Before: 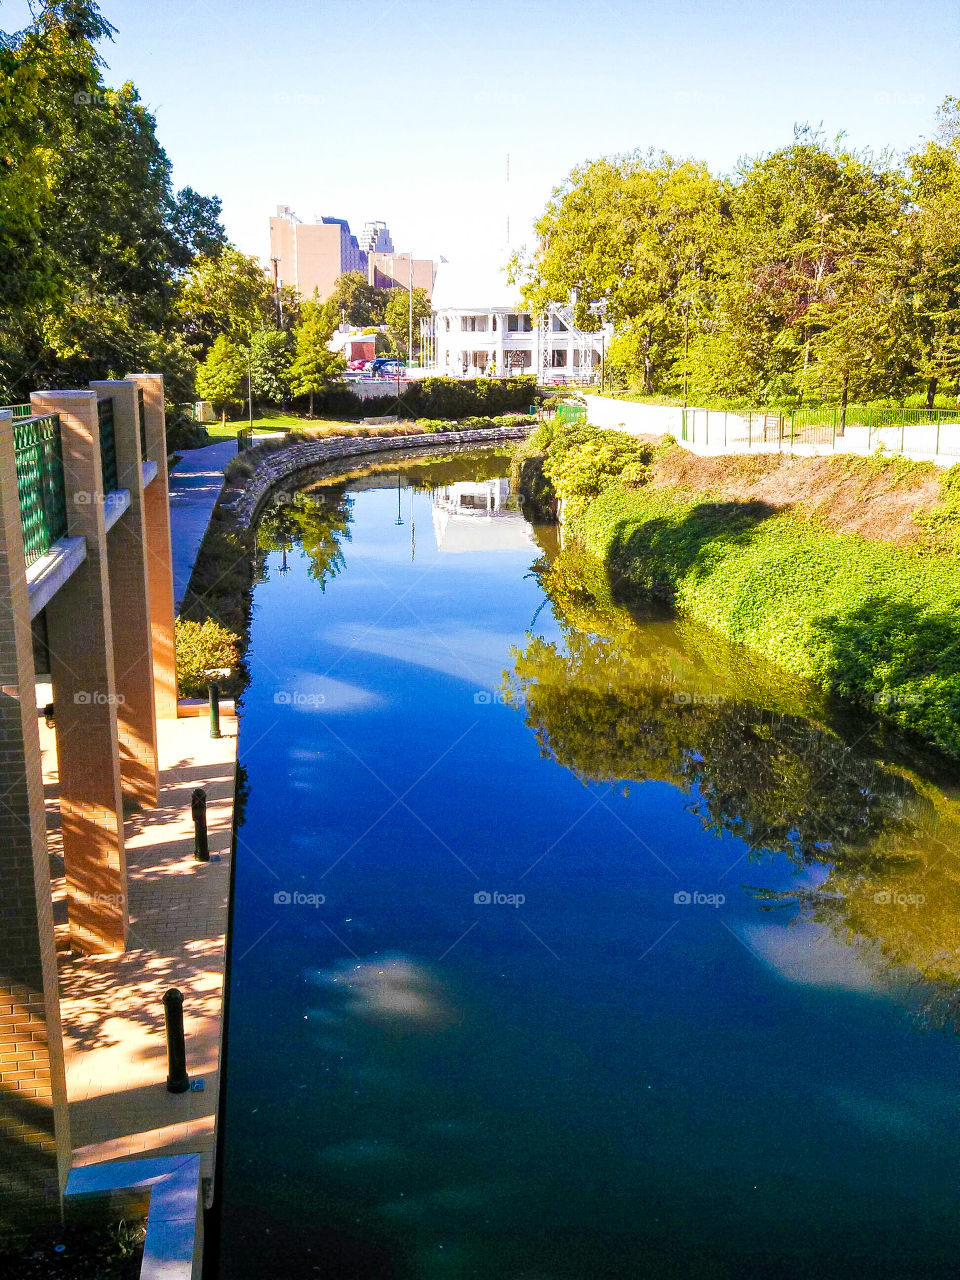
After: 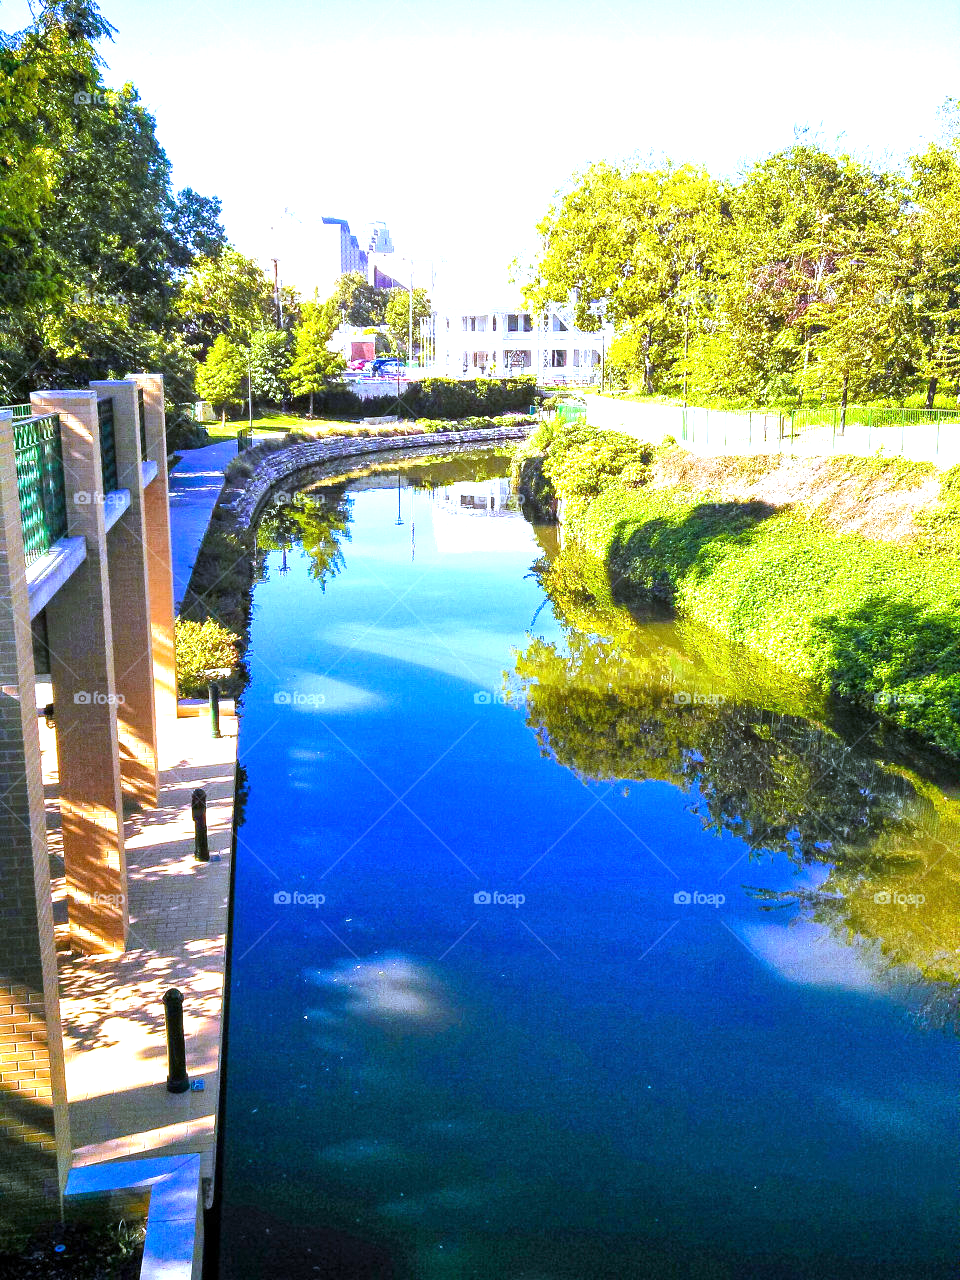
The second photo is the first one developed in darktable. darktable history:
exposure: exposure 1 EV, compensate highlight preservation false
white balance: red 0.871, blue 1.249
